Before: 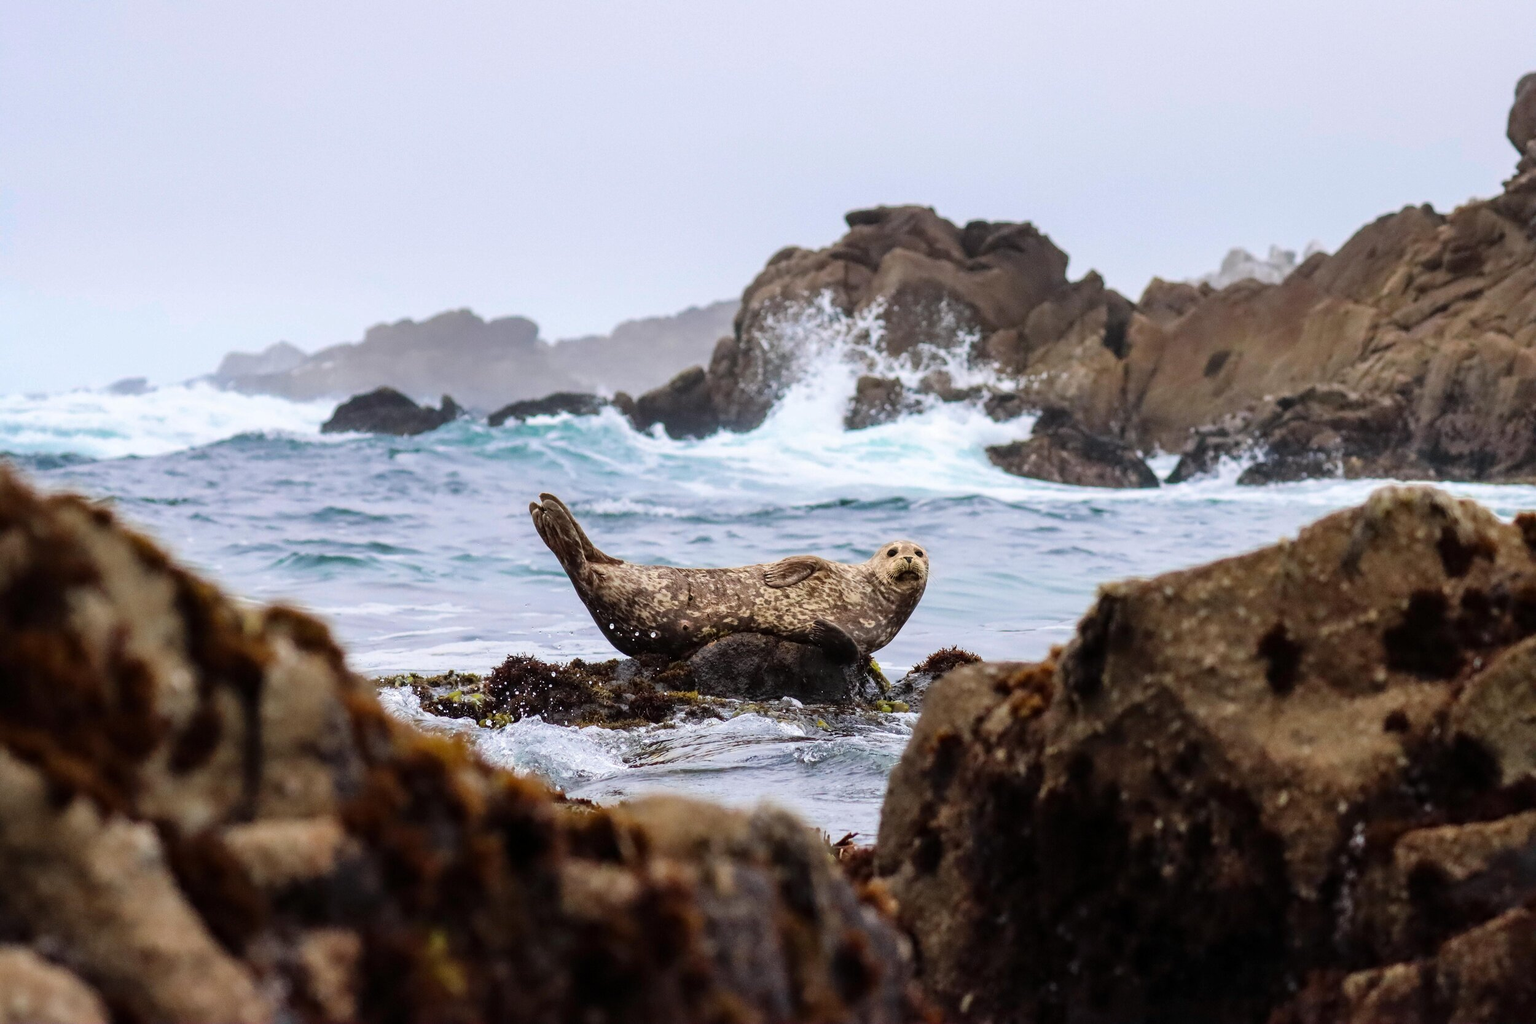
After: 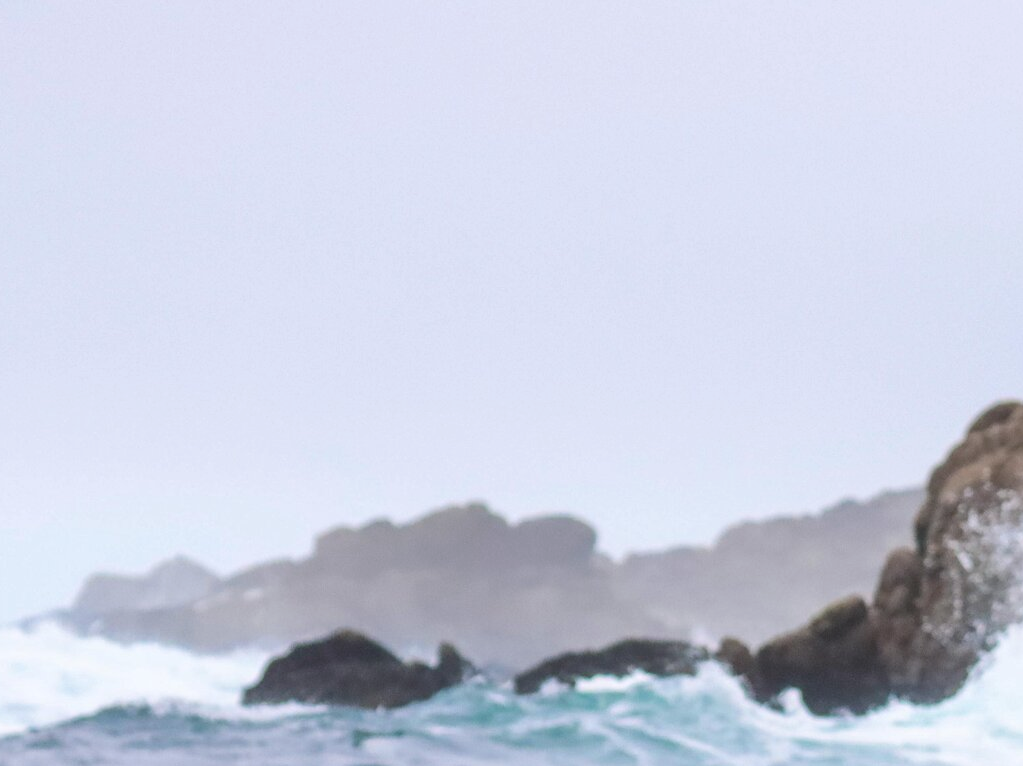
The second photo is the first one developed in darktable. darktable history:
haze removal: strength -0.097, compatibility mode true, adaptive false
crop and rotate: left 11.237%, top 0.047%, right 47.822%, bottom 53.947%
